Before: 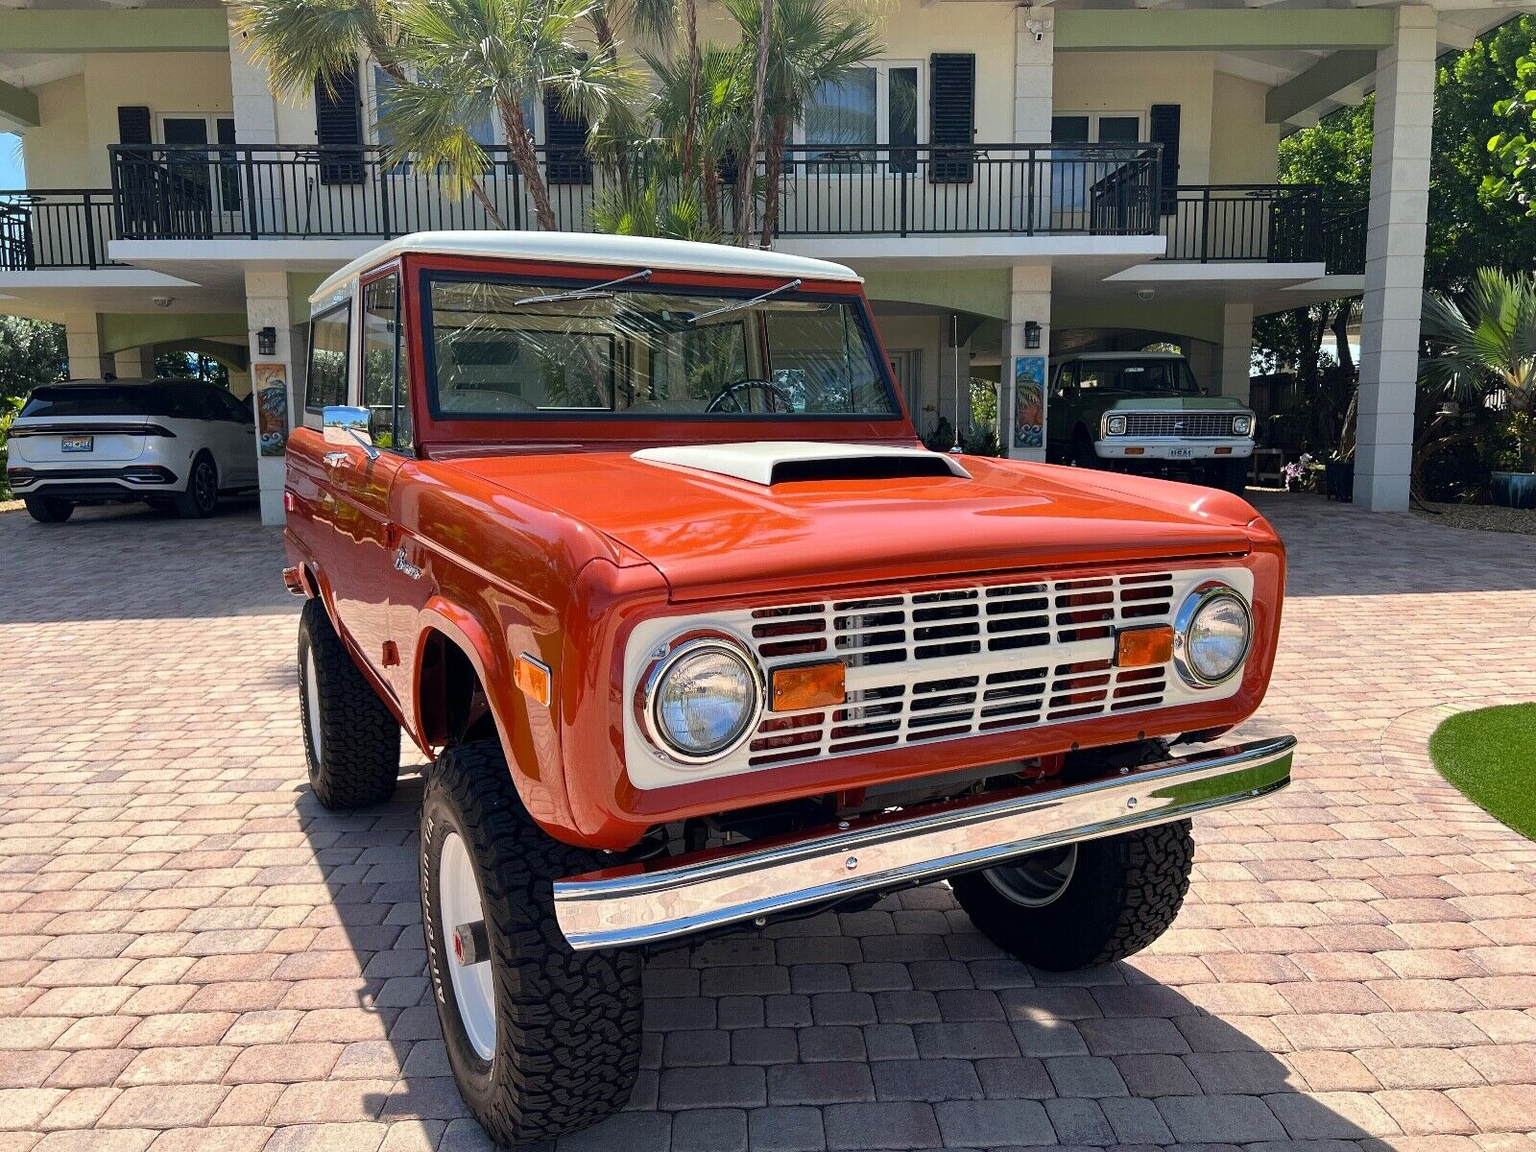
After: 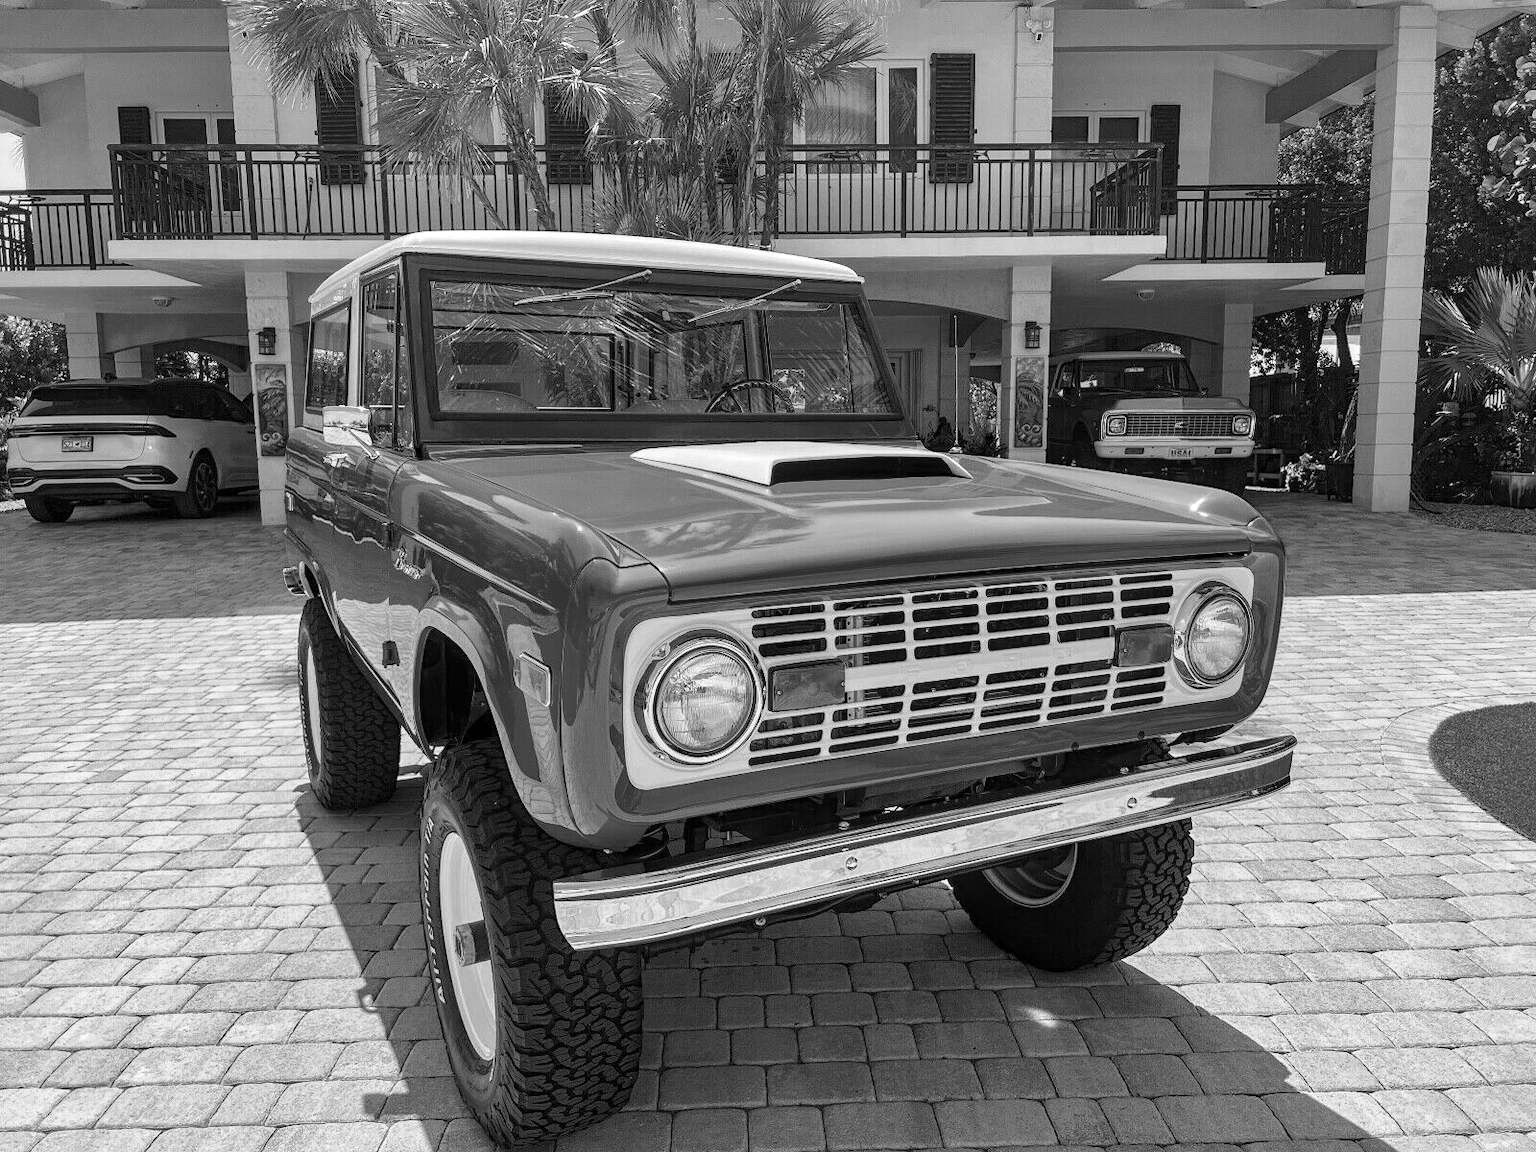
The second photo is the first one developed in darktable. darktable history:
local contrast: on, module defaults
contrast brightness saturation: contrast 0.048, brightness 0.06, saturation 0.01
color calibration: output gray [0.246, 0.254, 0.501, 0], gray › normalize channels true, illuminant as shot in camera, x 0.385, y 0.38, temperature 3934.31 K, gamut compression 0.001
